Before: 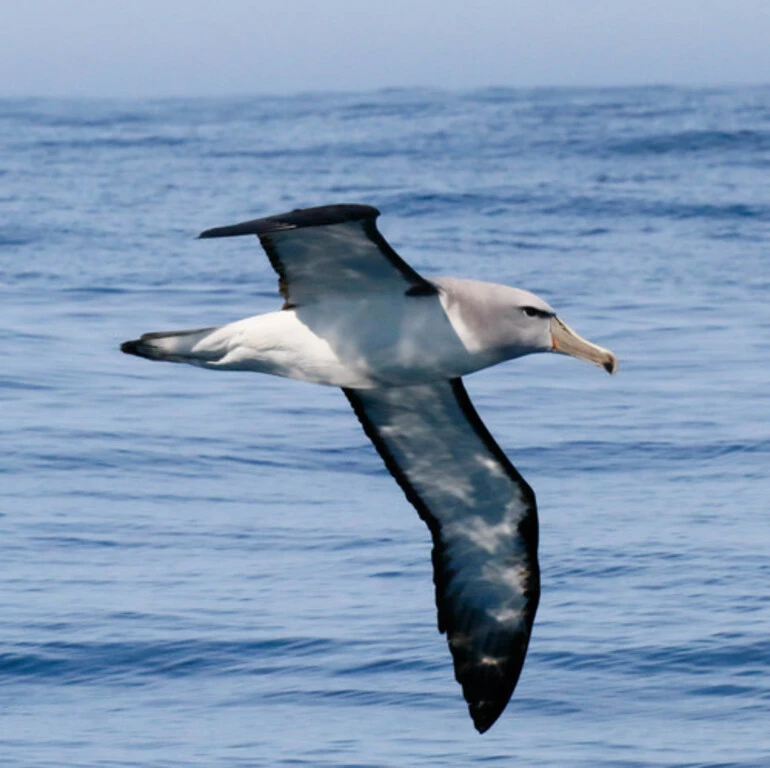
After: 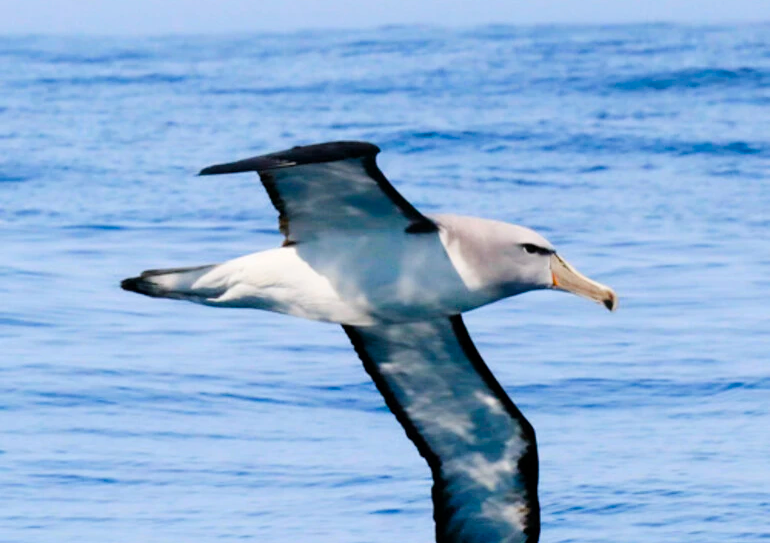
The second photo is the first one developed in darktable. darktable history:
crop and rotate: top 8.293%, bottom 20.996%
tone curve: curves: ch0 [(0, 0) (0.004, 0.001) (0.133, 0.112) (0.325, 0.362) (0.832, 0.893) (1, 1)], color space Lab, linked channels, preserve colors none
color balance rgb: perceptual saturation grading › global saturation 35%, perceptual saturation grading › highlights -30%, perceptual saturation grading › shadows 35%, perceptual brilliance grading › global brilliance 3%, perceptual brilliance grading › highlights -3%, perceptual brilliance grading › shadows 3%
